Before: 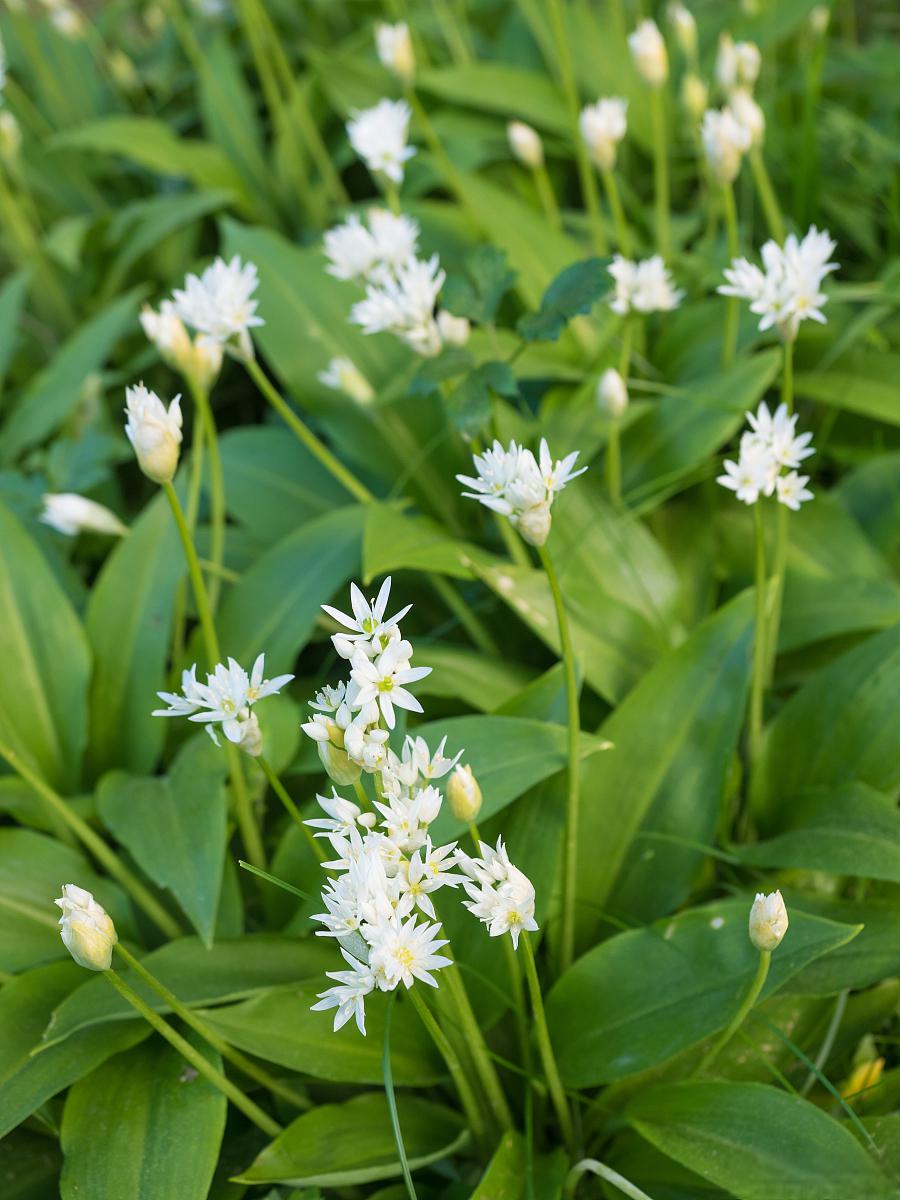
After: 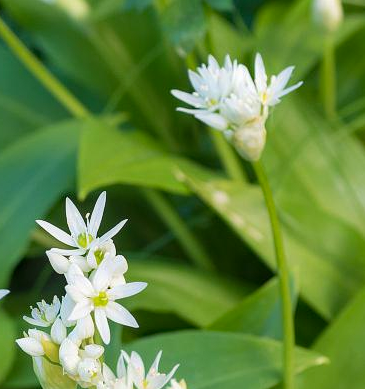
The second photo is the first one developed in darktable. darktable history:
haze removal: compatibility mode true, adaptive false
local contrast: on, module defaults
contrast equalizer: y [[0.48, 0.654, 0.731, 0.706, 0.772, 0.382], [0.55 ×6], [0 ×6], [0 ×6], [0 ×6]], mix -0.296
crop: left 31.75%, top 32.142%, right 27.615%, bottom 35.404%
